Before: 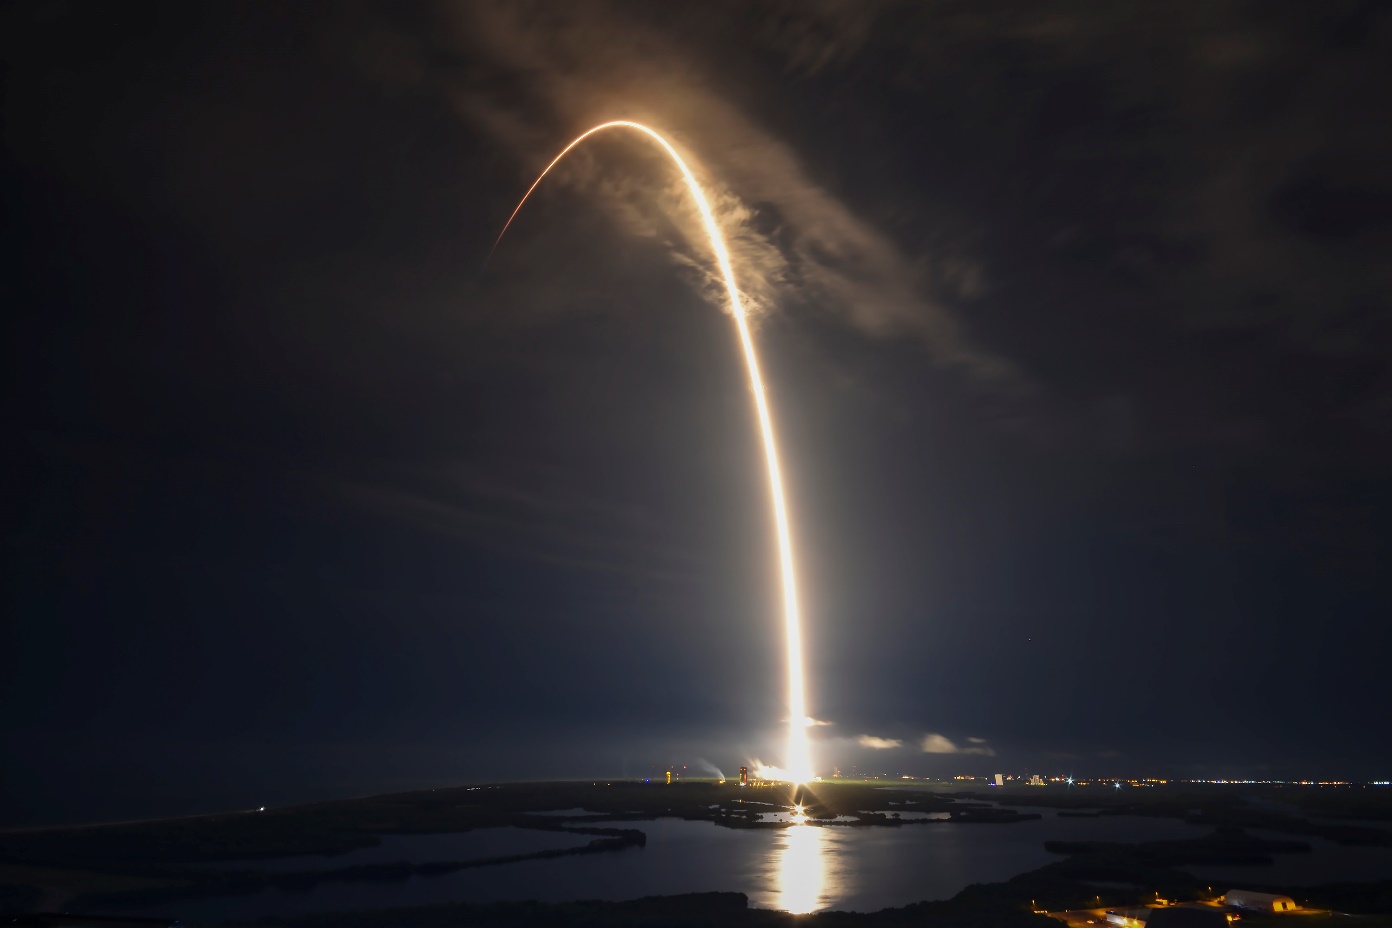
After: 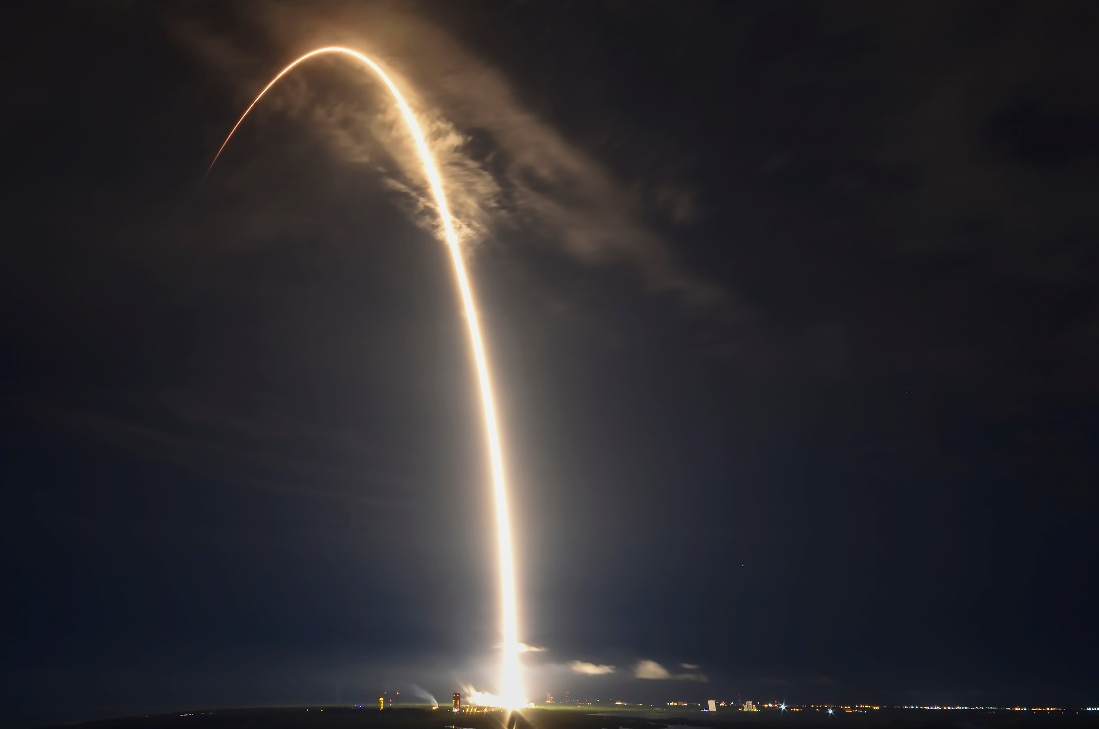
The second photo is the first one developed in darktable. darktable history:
contrast brightness saturation: contrast 0.144
crop and rotate: left 20.686%, top 7.982%, right 0.349%, bottom 13.389%
